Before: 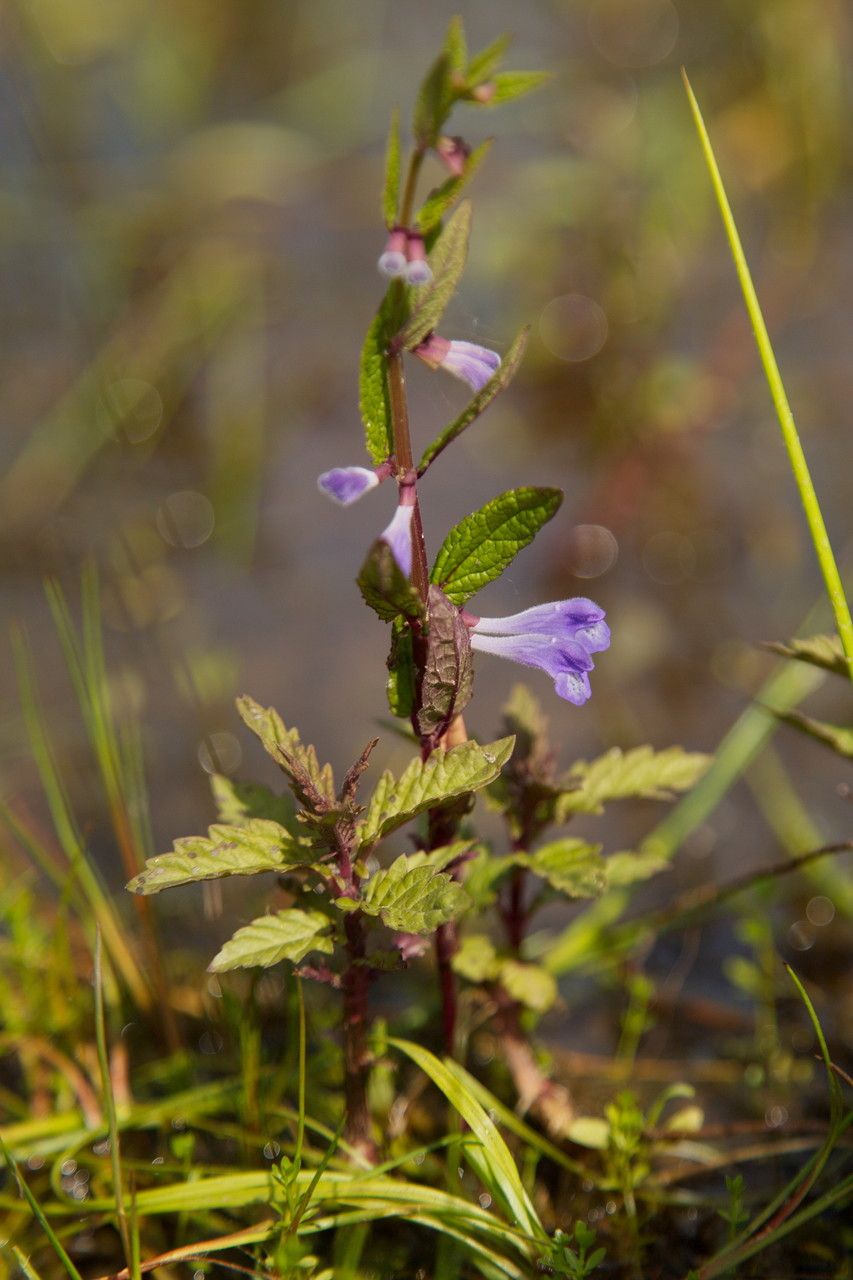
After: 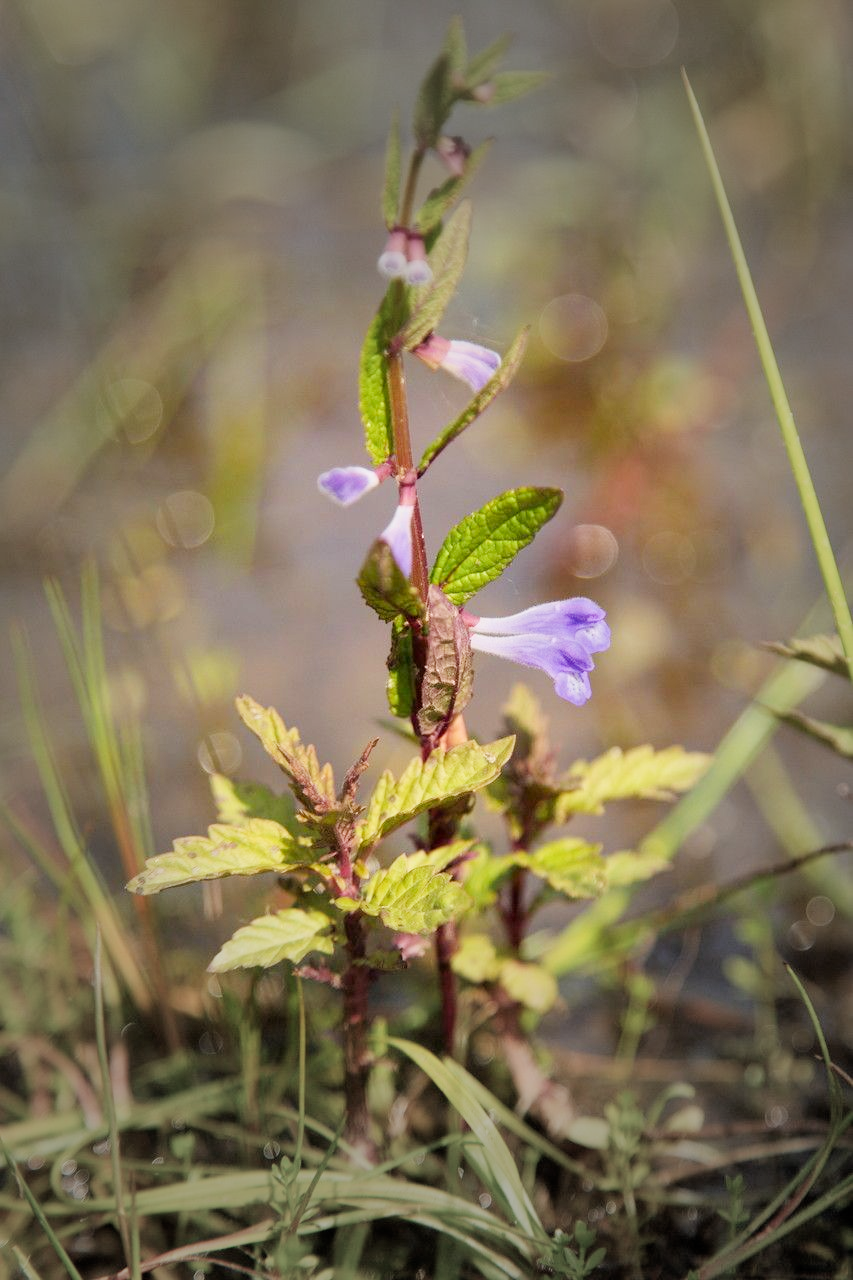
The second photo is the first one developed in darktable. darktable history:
exposure: black level correction 0, exposure 1.5 EV, compensate exposure bias true, compensate highlight preservation false
shadows and highlights: low approximation 0.01, soften with gaussian
filmic rgb: black relative exposure -7.65 EV, white relative exposure 4.56 EV, hardness 3.61
vignetting: fall-off start 40%, fall-off radius 40%
